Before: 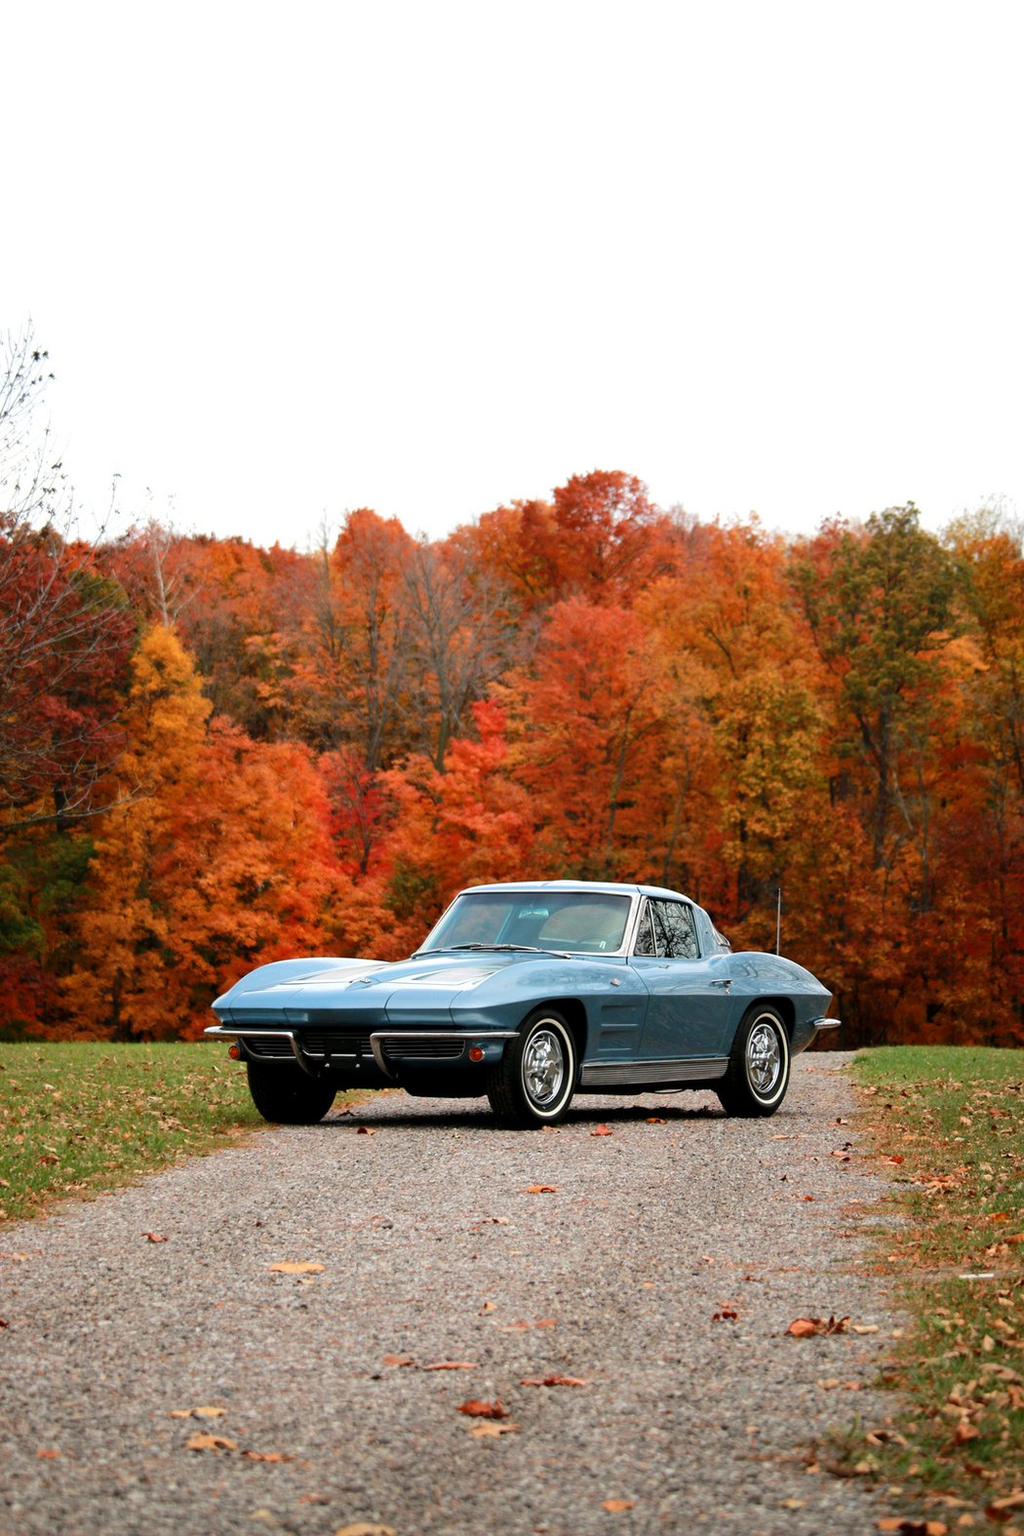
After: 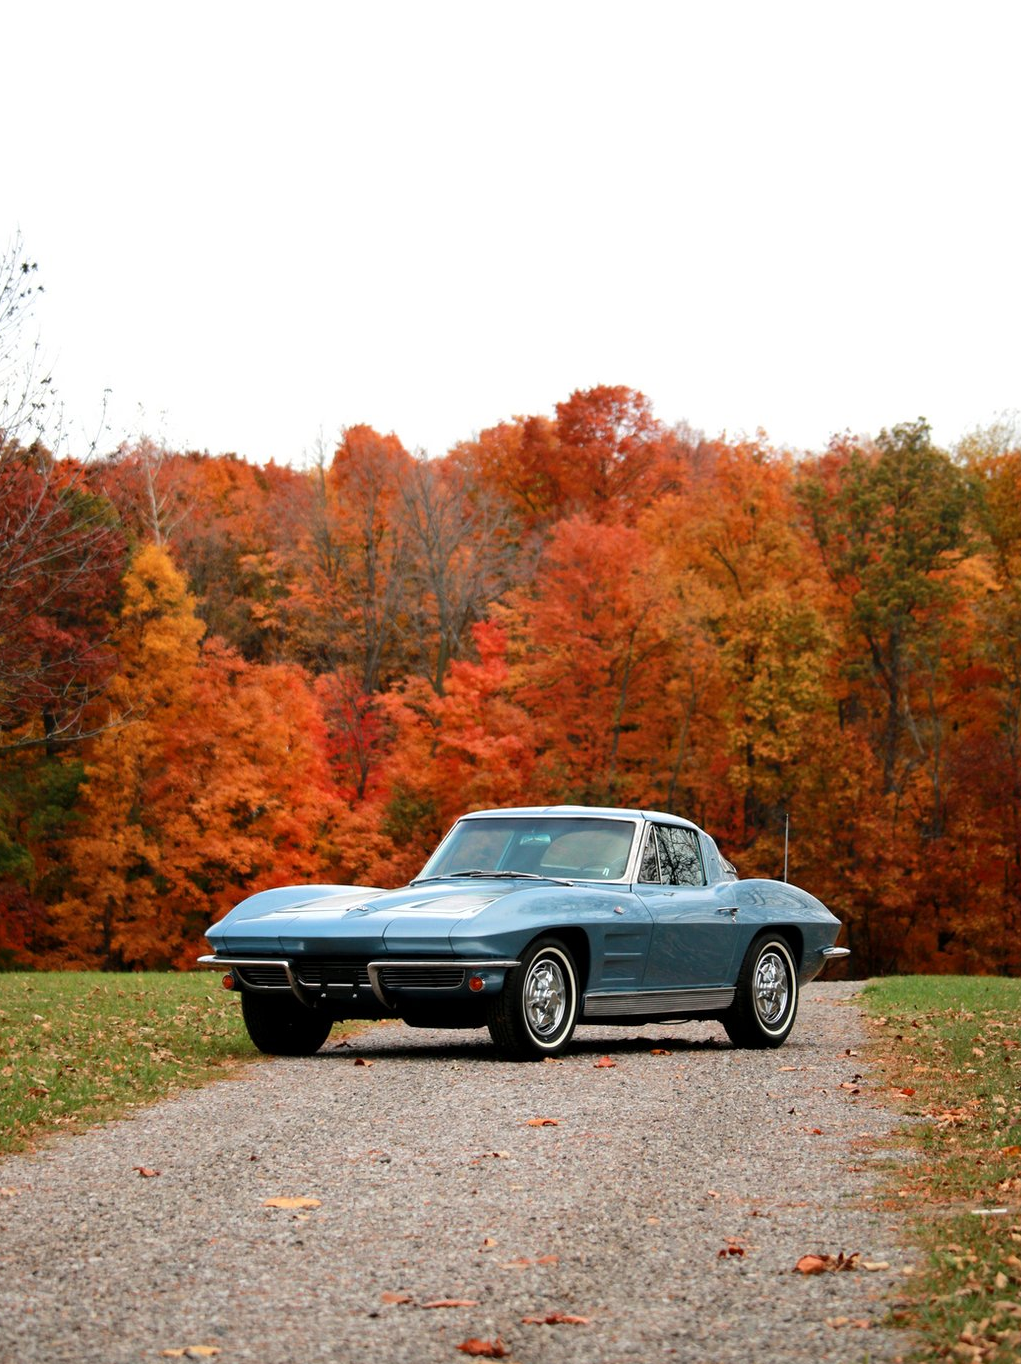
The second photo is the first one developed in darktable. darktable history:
crop: left 1.235%, top 6.197%, right 1.499%, bottom 7.16%
